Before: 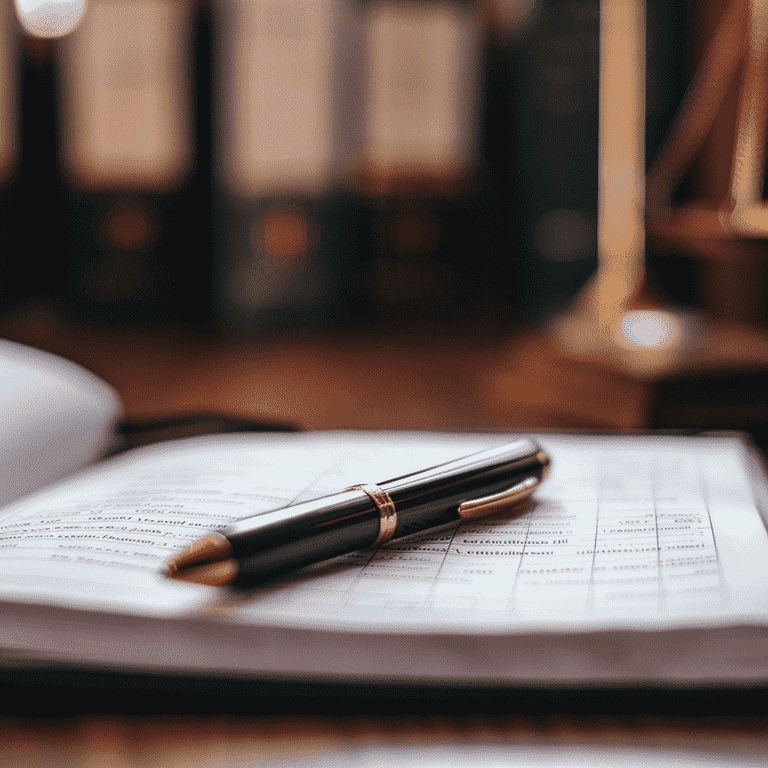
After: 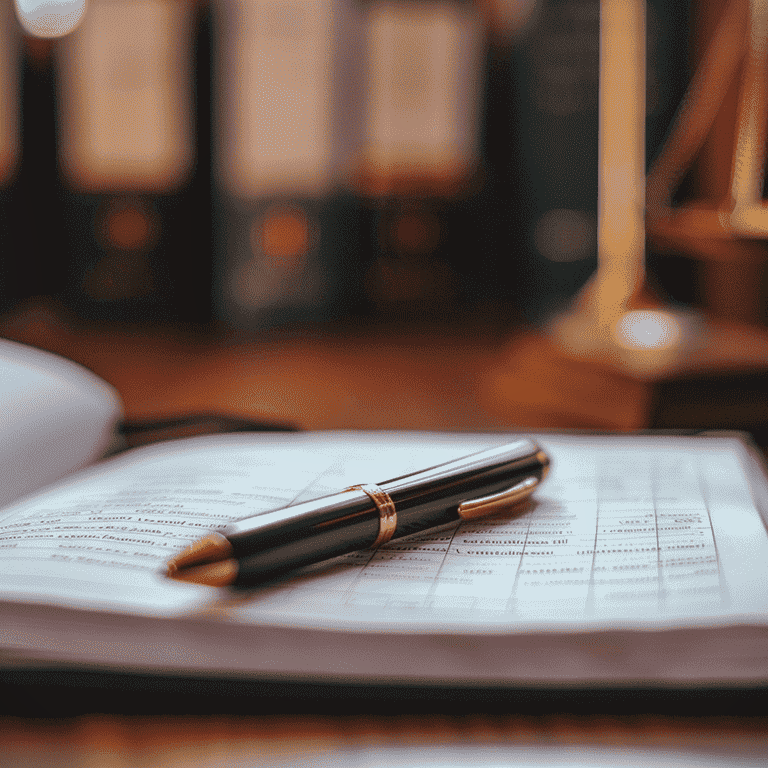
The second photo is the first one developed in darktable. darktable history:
tone equalizer: on, module defaults
vignetting: fall-off start 115.96%, fall-off radius 58.67%, unbound false
color balance rgb: perceptual saturation grading › global saturation 19.325%
color correction: highlights a* -2.82, highlights b* -2.69, shadows a* 2.3, shadows b* 2.75
shadows and highlights: on, module defaults
